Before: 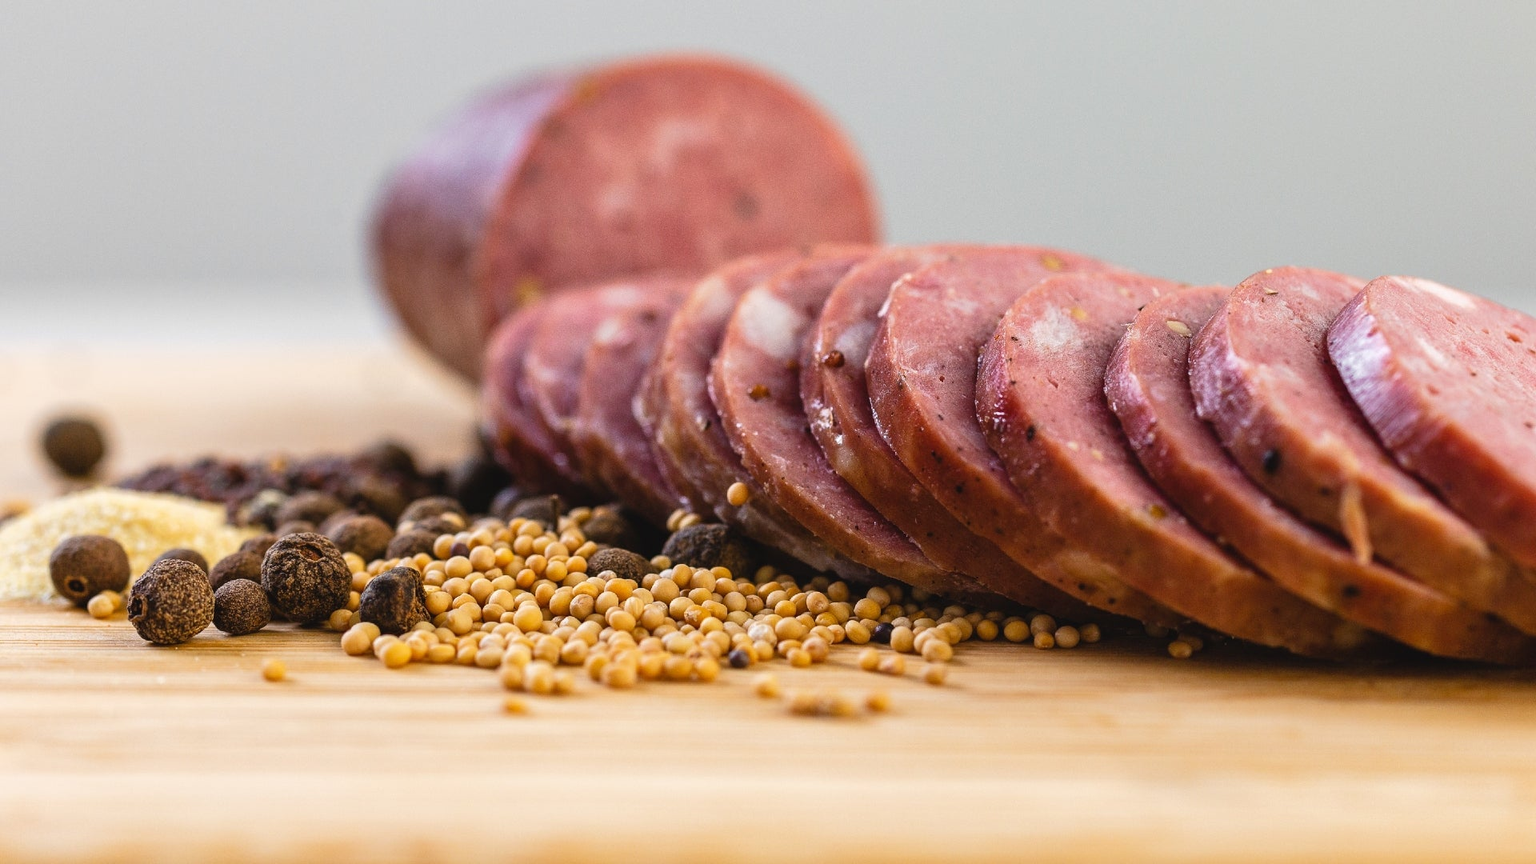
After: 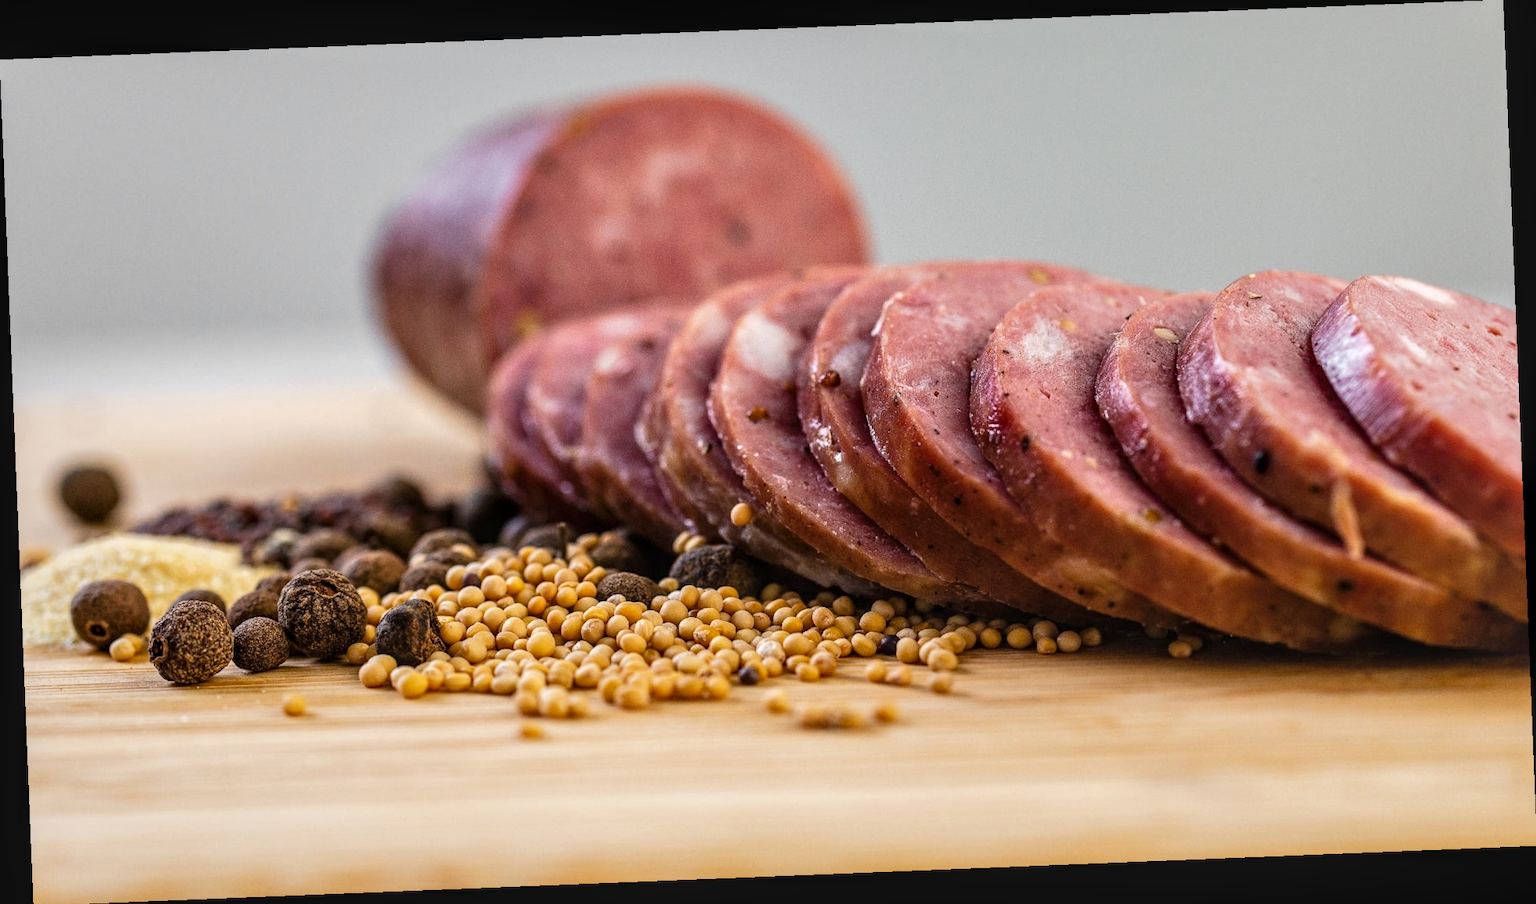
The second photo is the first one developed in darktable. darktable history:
rotate and perspective: rotation -2.29°, automatic cropping off
local contrast: detail 130%
